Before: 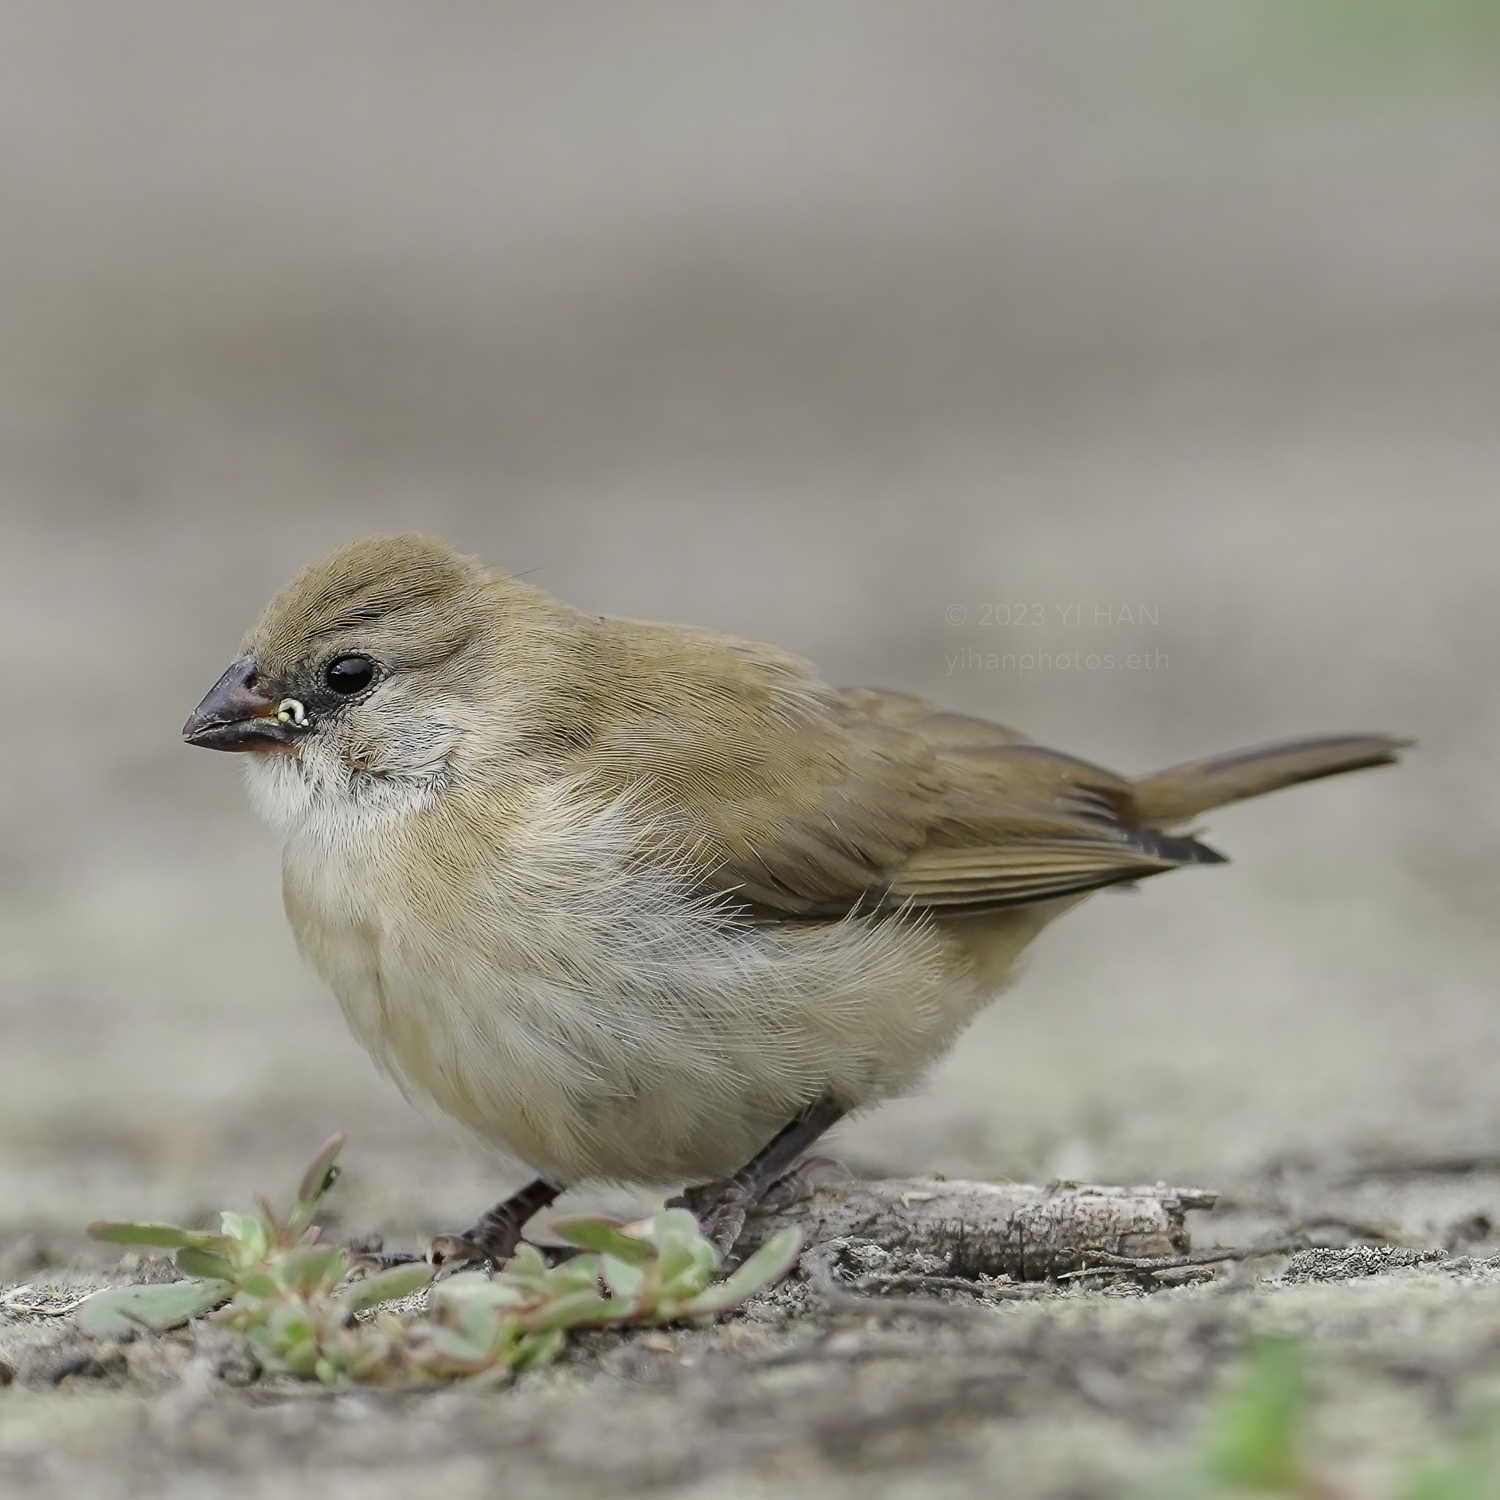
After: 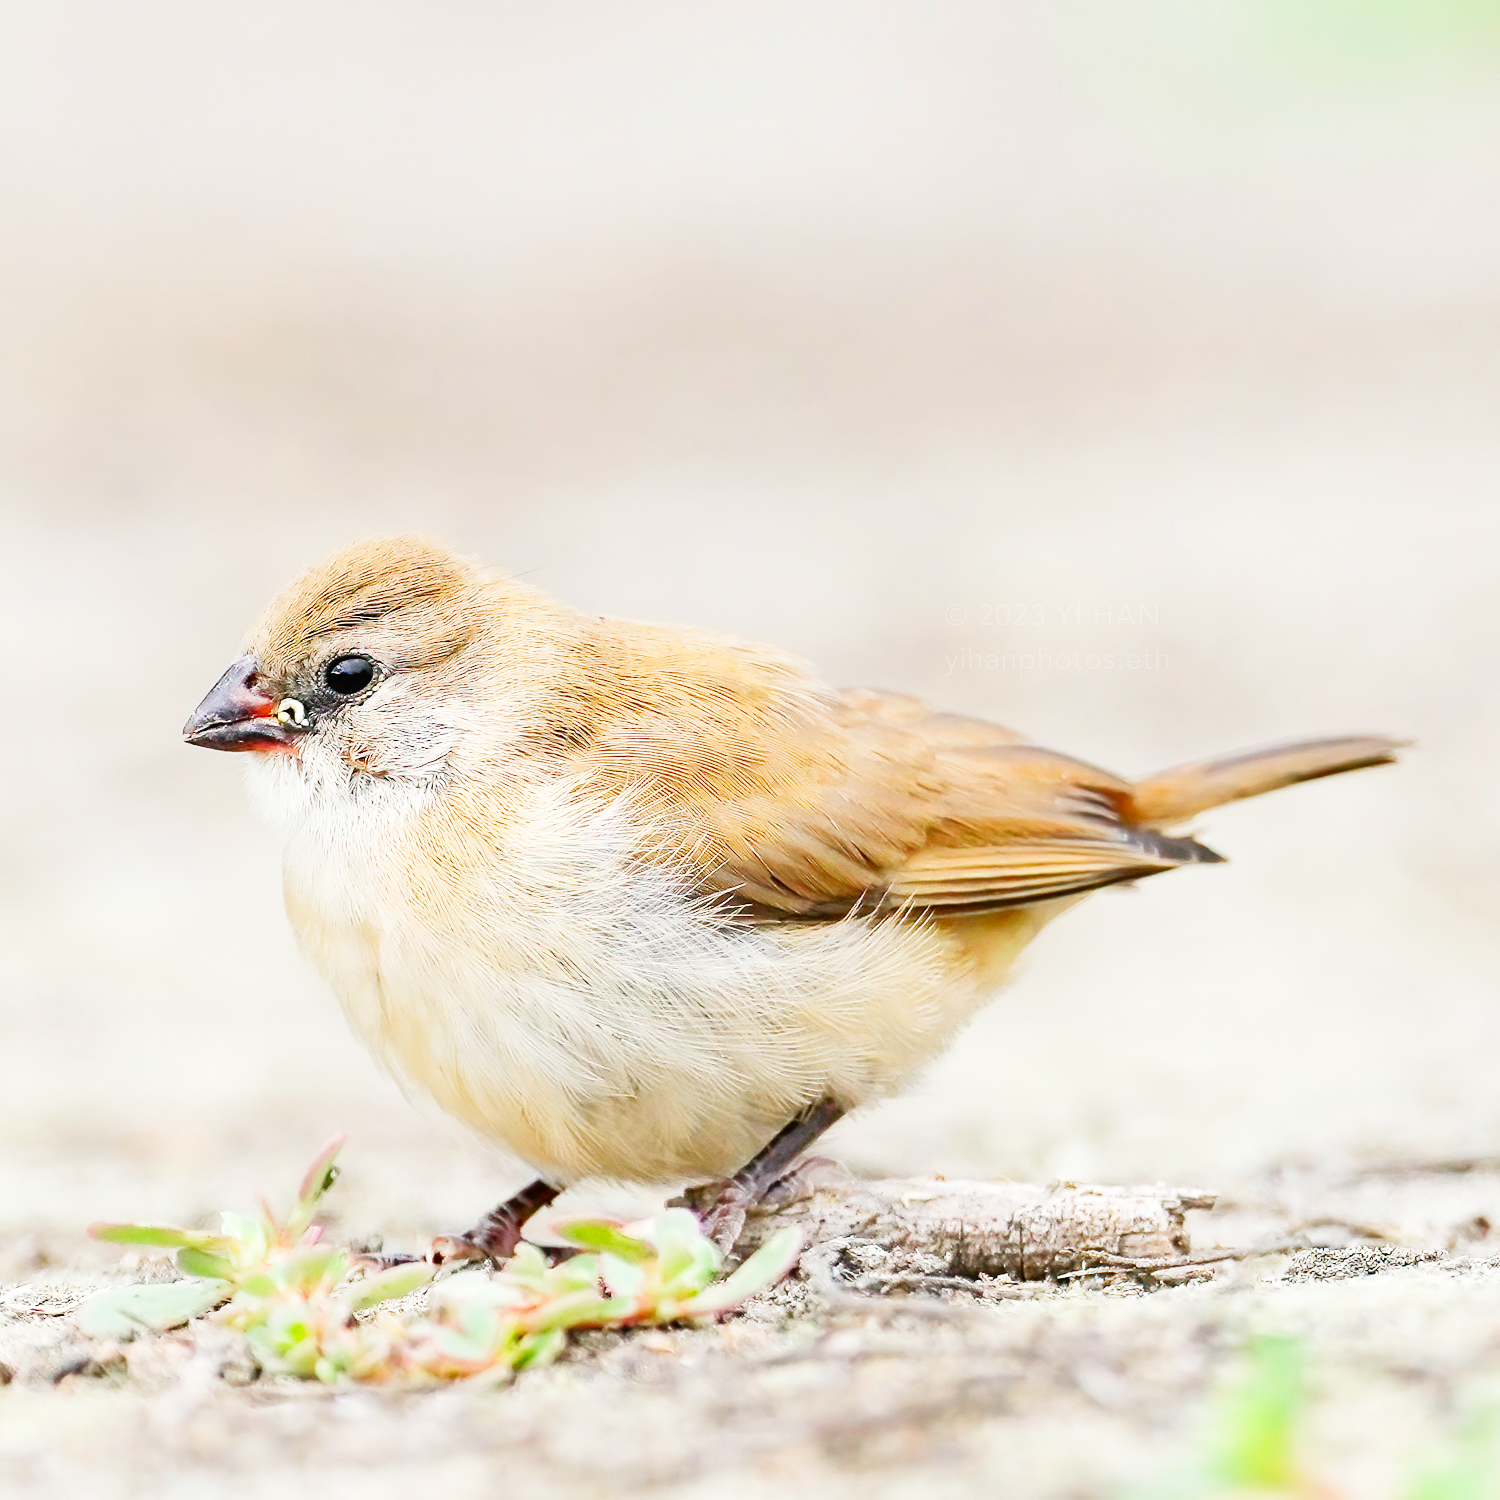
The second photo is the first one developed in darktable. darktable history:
base curve: curves: ch0 [(0, 0.003) (0.001, 0.002) (0.006, 0.004) (0.02, 0.022) (0.048, 0.086) (0.094, 0.234) (0.162, 0.431) (0.258, 0.629) (0.385, 0.8) (0.548, 0.918) (0.751, 0.988) (1, 1)], preserve colors none
color zones: curves: ch0 [(0, 0.613) (0.01, 0.613) (0.245, 0.448) (0.498, 0.529) (0.642, 0.665) (0.879, 0.777) (0.99, 0.613)]; ch1 [(0, 0) (0.143, 0) (0.286, 0) (0.429, 0) (0.571, 0) (0.714, 0) (0.857, 0)], mix -121.96%
